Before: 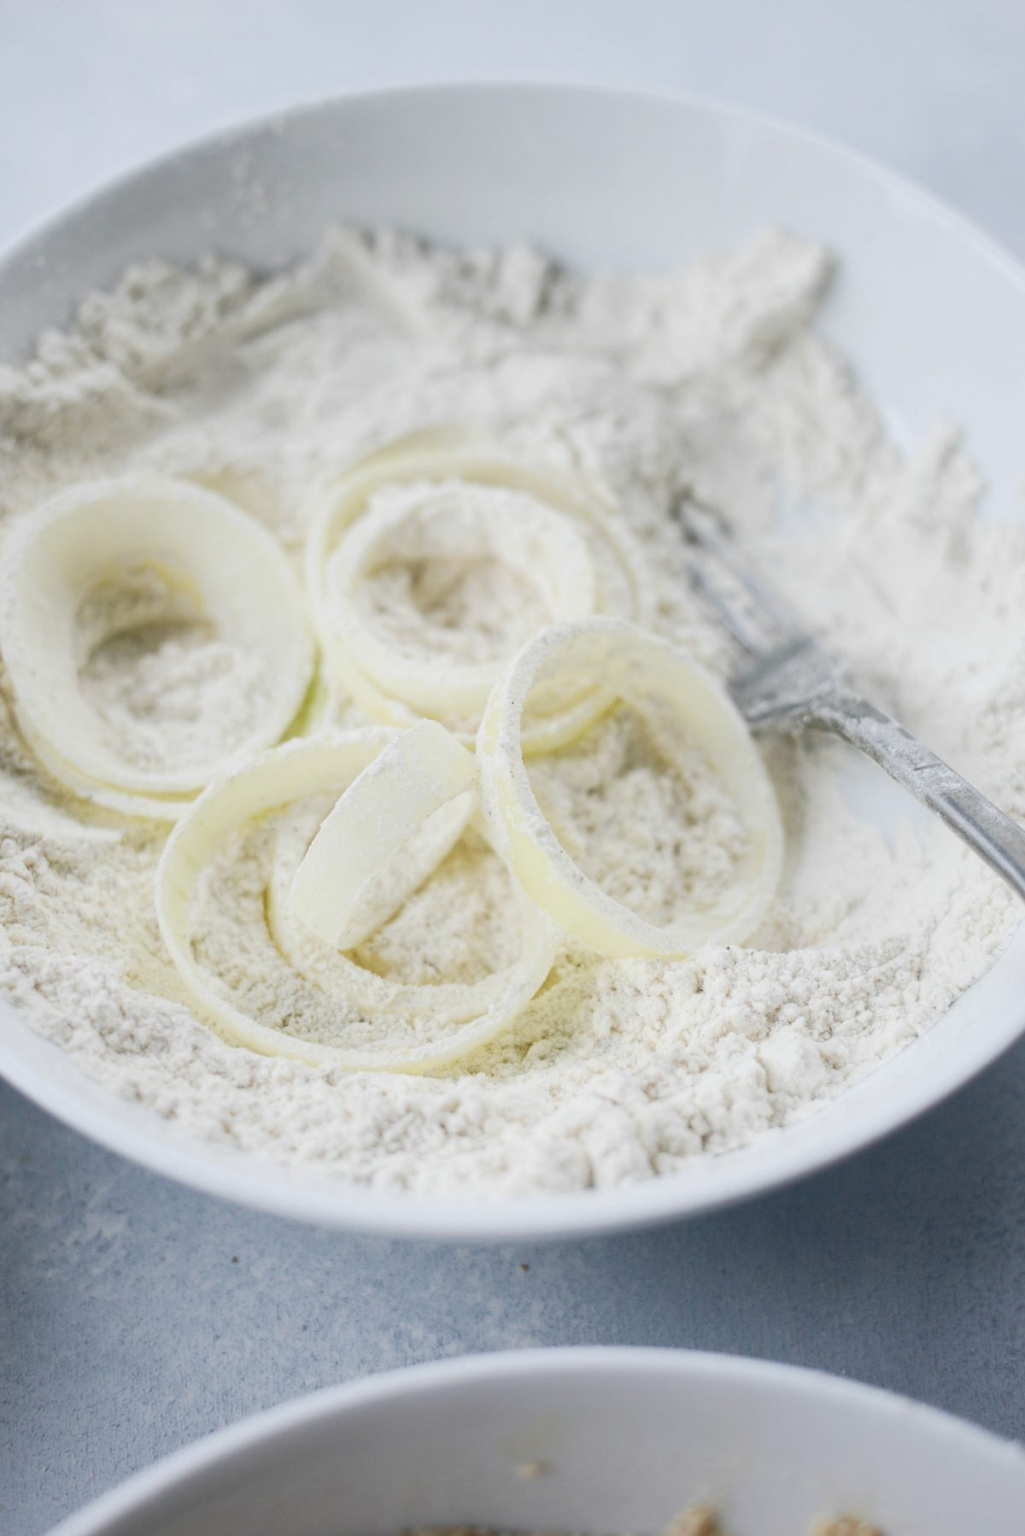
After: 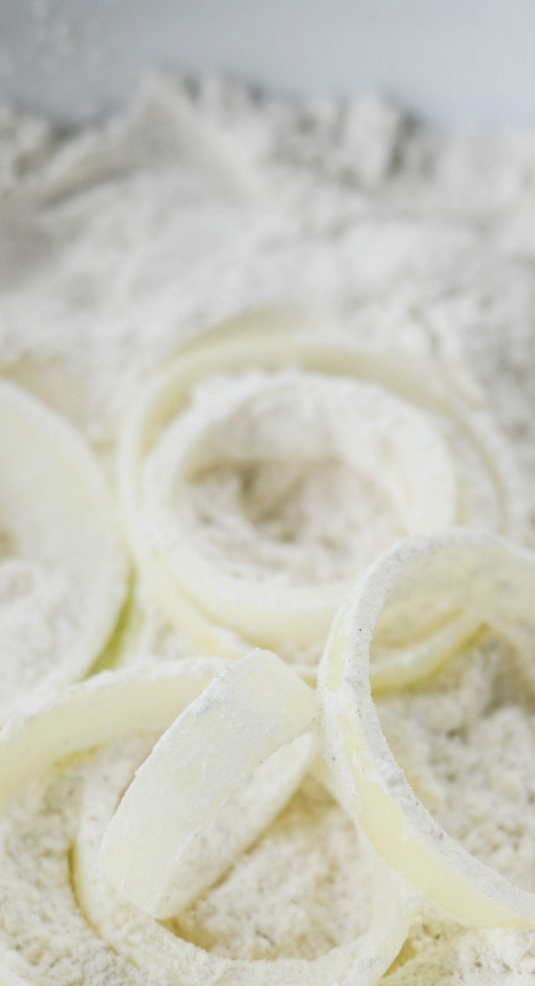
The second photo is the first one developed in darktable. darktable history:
crop: left 20.076%, top 10.789%, right 35.289%, bottom 34.364%
